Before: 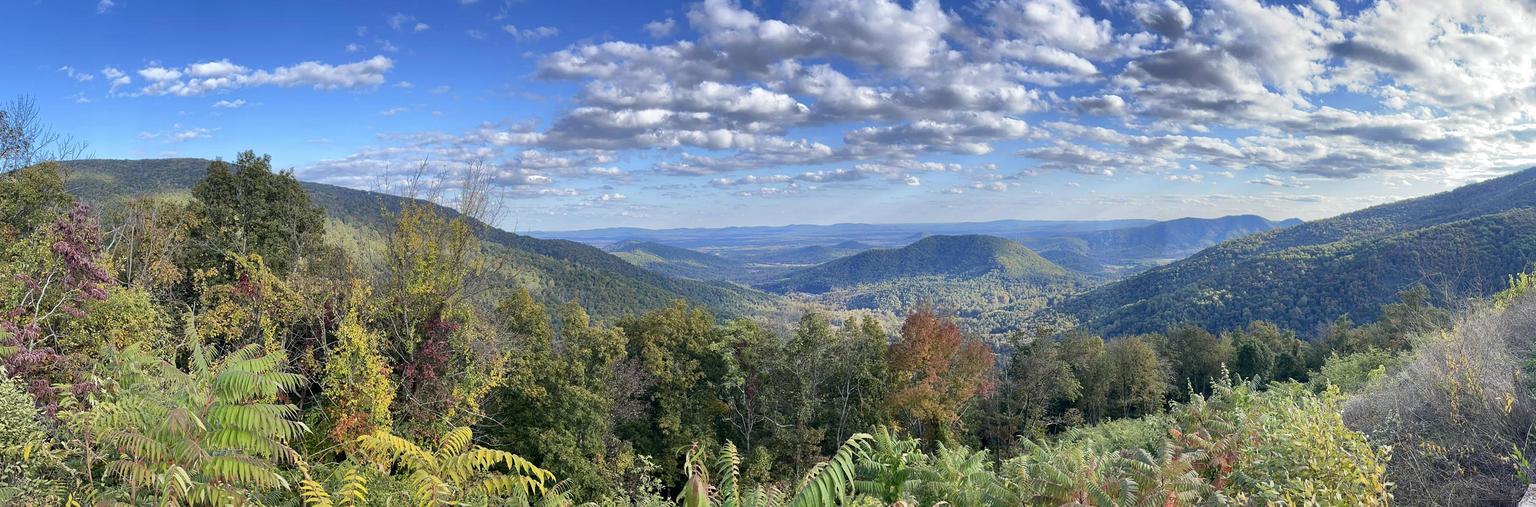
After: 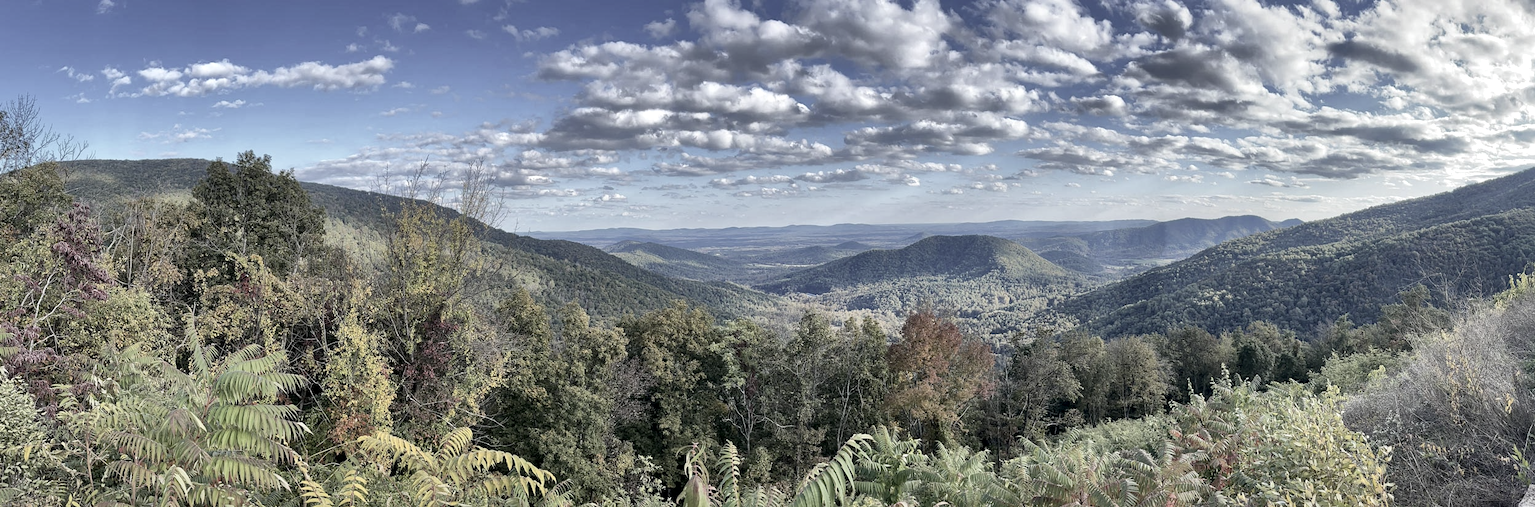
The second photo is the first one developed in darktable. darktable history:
shadows and highlights: shadows 36.77, highlights -27.76, soften with gaussian
local contrast: mode bilateral grid, contrast 21, coarseness 50, detail 143%, midtone range 0.2
color correction: highlights b* -0.022, saturation 0.508
